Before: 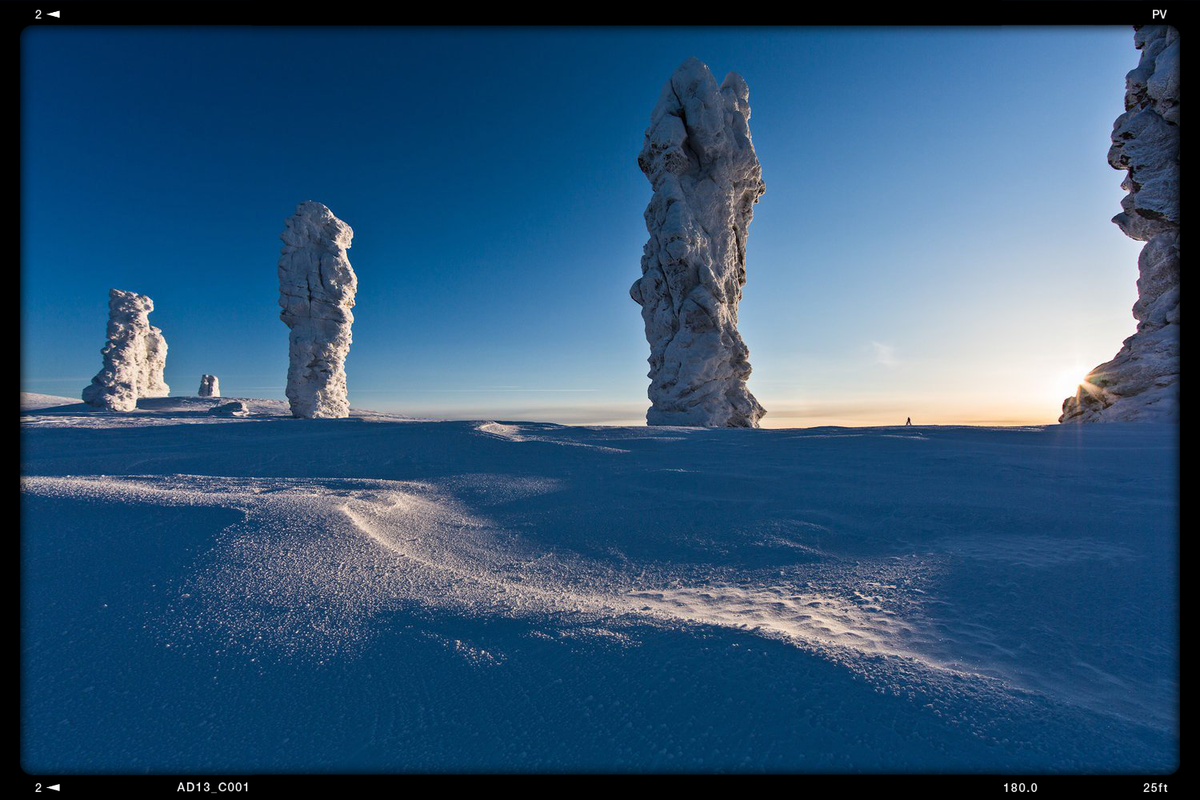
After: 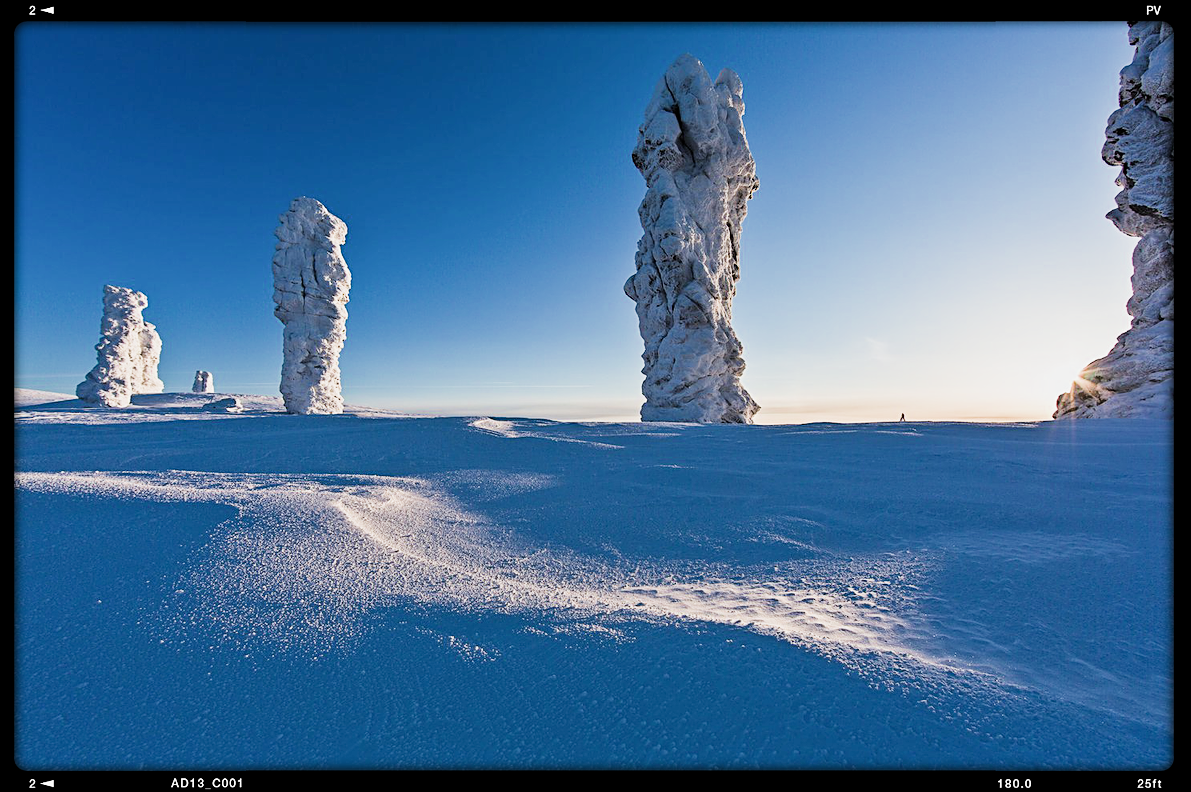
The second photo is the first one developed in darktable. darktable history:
sharpen: on, module defaults
filmic rgb: black relative exposure -7.65 EV, white relative exposure 4.56 EV, hardness 3.61, add noise in highlights 0.001, color science v3 (2019), use custom middle-gray values true, contrast in highlights soft
exposure: black level correction 0, exposure 1.104 EV, compensate exposure bias true, compensate highlight preservation false
crop: left 0.504%, top 0.536%, right 0.213%, bottom 0.448%
